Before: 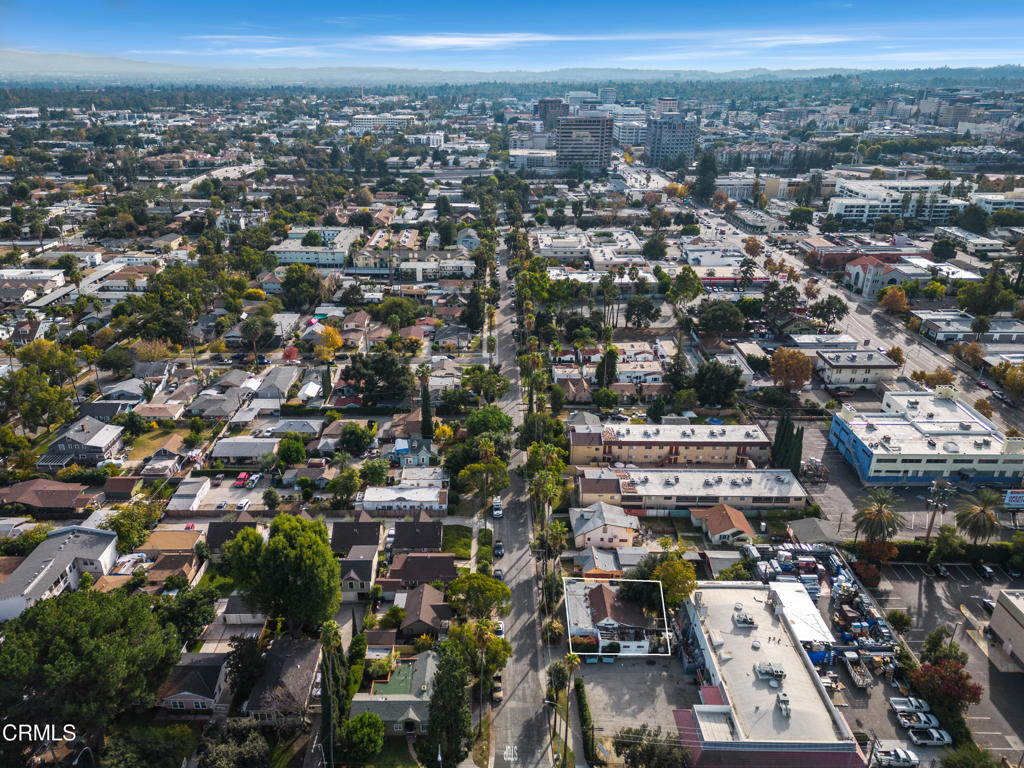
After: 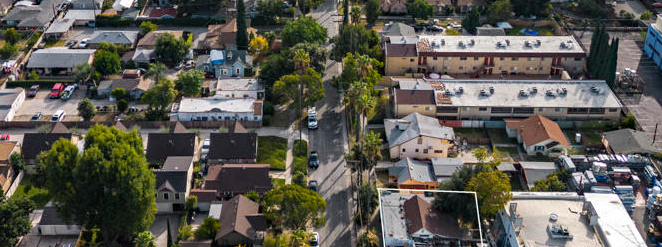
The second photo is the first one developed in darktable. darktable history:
haze removal: strength 0.303, distance 0.245, compatibility mode true
crop: left 18.1%, top 50.778%, right 17.236%, bottom 16.942%
